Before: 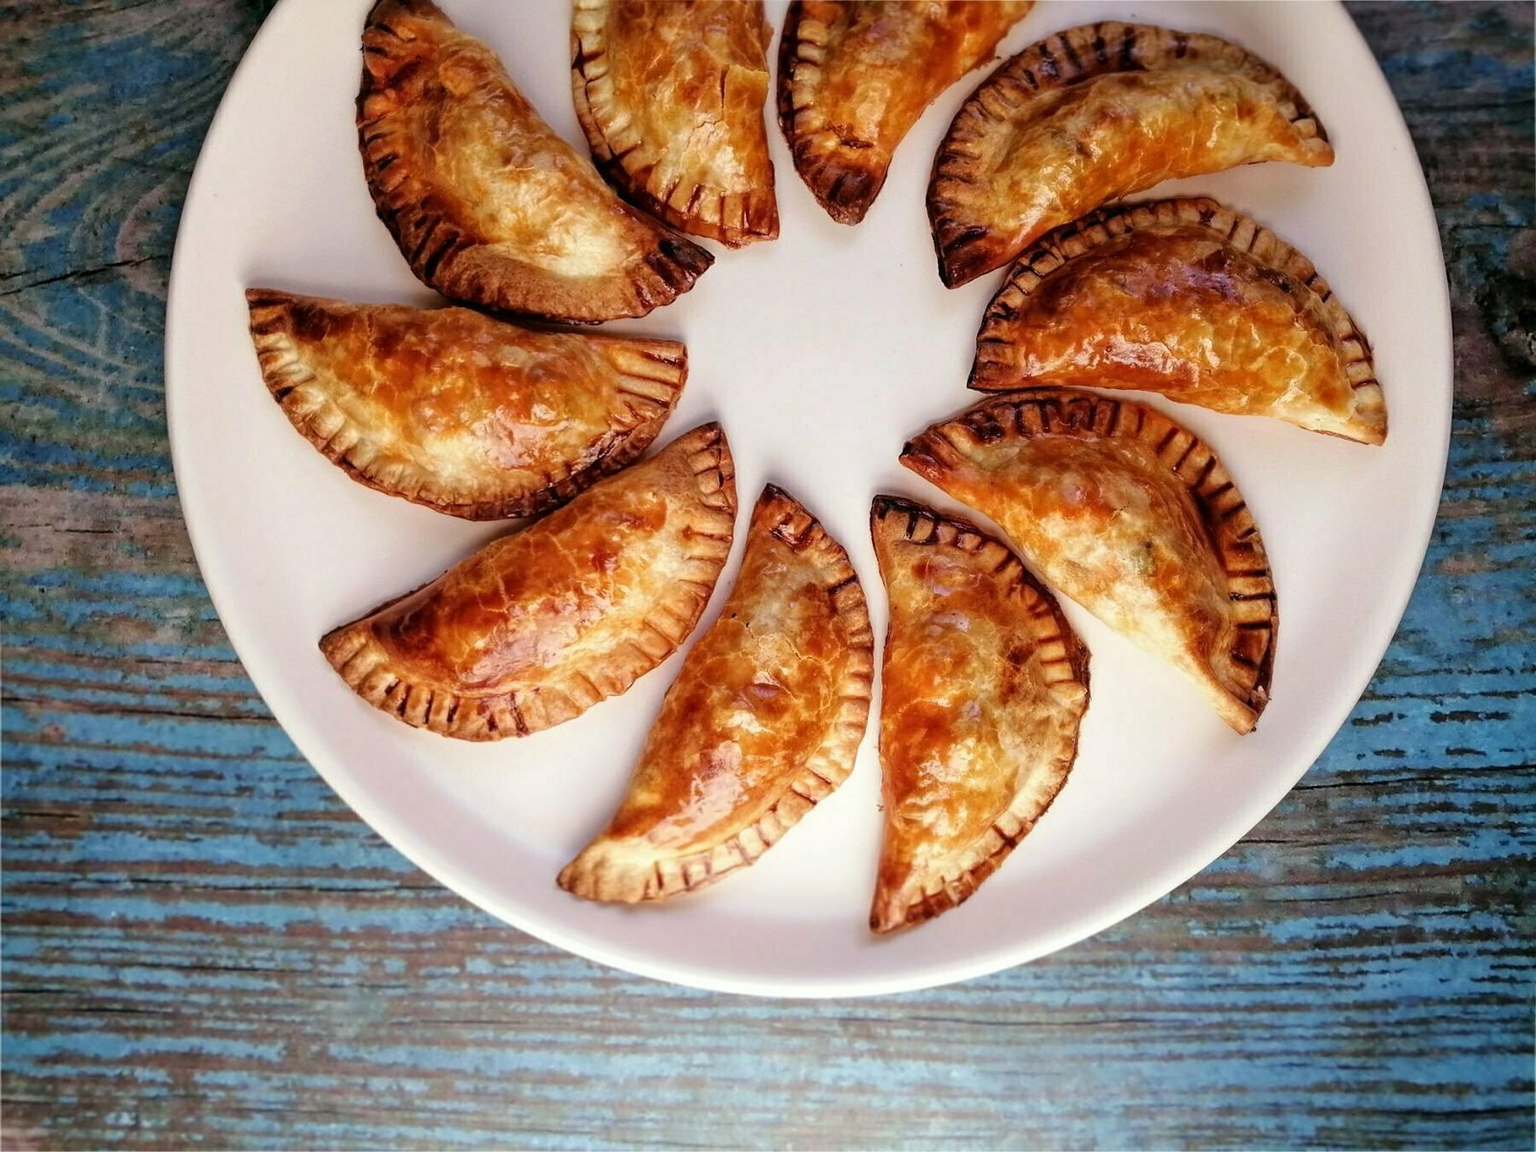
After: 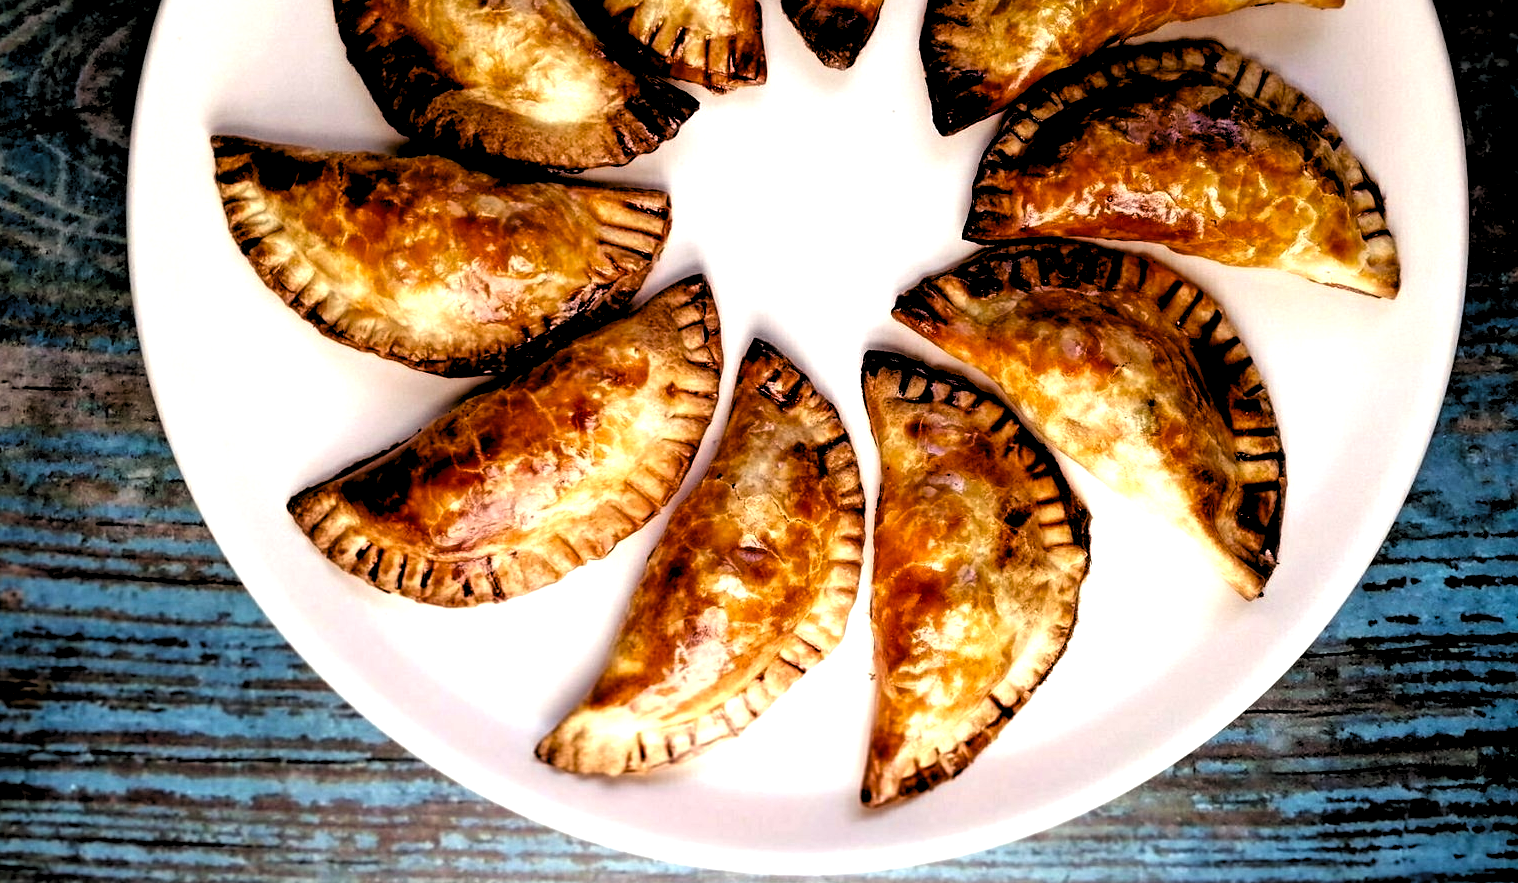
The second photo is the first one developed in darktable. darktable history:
crop and rotate: left 2.888%, top 13.81%, right 2.228%, bottom 12.587%
exposure: black level correction 0.03, exposure 0.312 EV, compensate highlight preservation false
levels: levels [0.182, 0.542, 0.902]
